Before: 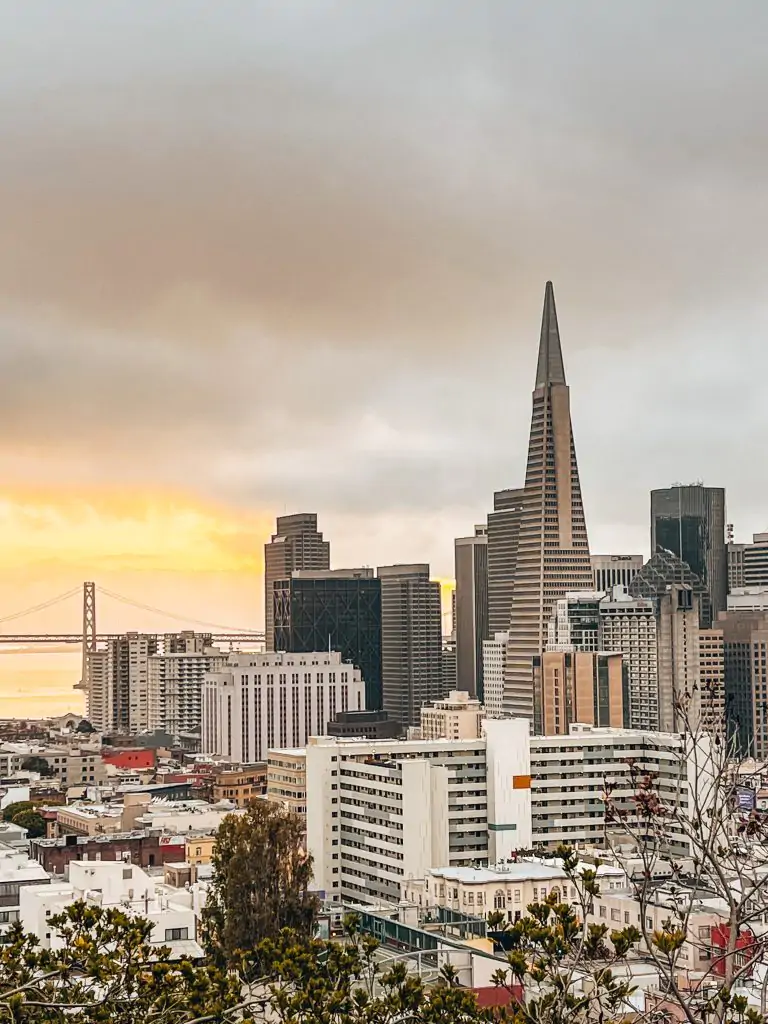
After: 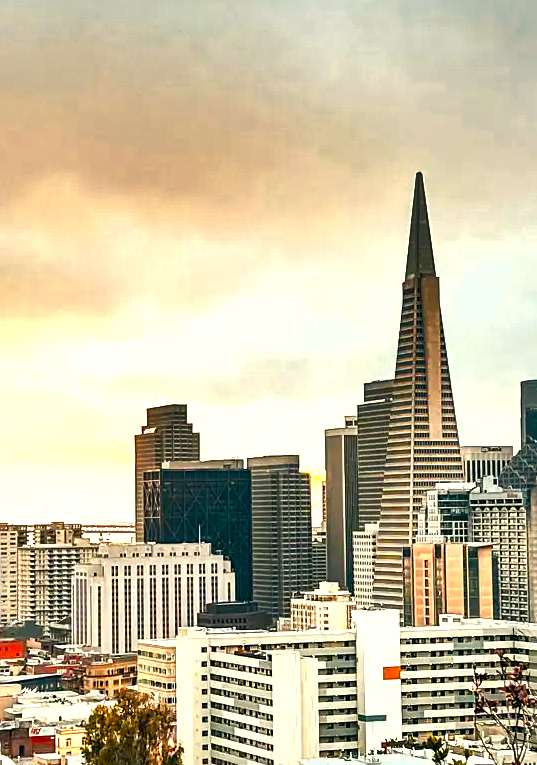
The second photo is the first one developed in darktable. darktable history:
shadows and highlights: low approximation 0.01, soften with gaussian
crop and rotate: left 17.046%, top 10.659%, right 12.989%, bottom 14.553%
color zones: curves: ch0 [(0.018, 0.548) (0.224, 0.64) (0.425, 0.447) (0.675, 0.575) (0.732, 0.579)]; ch1 [(0.066, 0.487) (0.25, 0.5) (0.404, 0.43) (0.75, 0.421) (0.956, 0.421)]; ch2 [(0.044, 0.561) (0.215, 0.465) (0.399, 0.544) (0.465, 0.548) (0.614, 0.447) (0.724, 0.43) (0.882, 0.623) (0.956, 0.632)]
color correction: highlights a* -7.33, highlights b* 1.26, shadows a* -3.55, saturation 1.4
sharpen: amount 0.2
color balance rgb: shadows lift › chroma 4.21%, shadows lift › hue 252.22°, highlights gain › chroma 1.36%, highlights gain › hue 50.24°, perceptual saturation grading › mid-tones 6.33%, perceptual saturation grading › shadows 72.44%, perceptual brilliance grading › highlights 11.59%, contrast 5.05%
local contrast: mode bilateral grid, contrast 20, coarseness 50, detail 120%, midtone range 0.2
